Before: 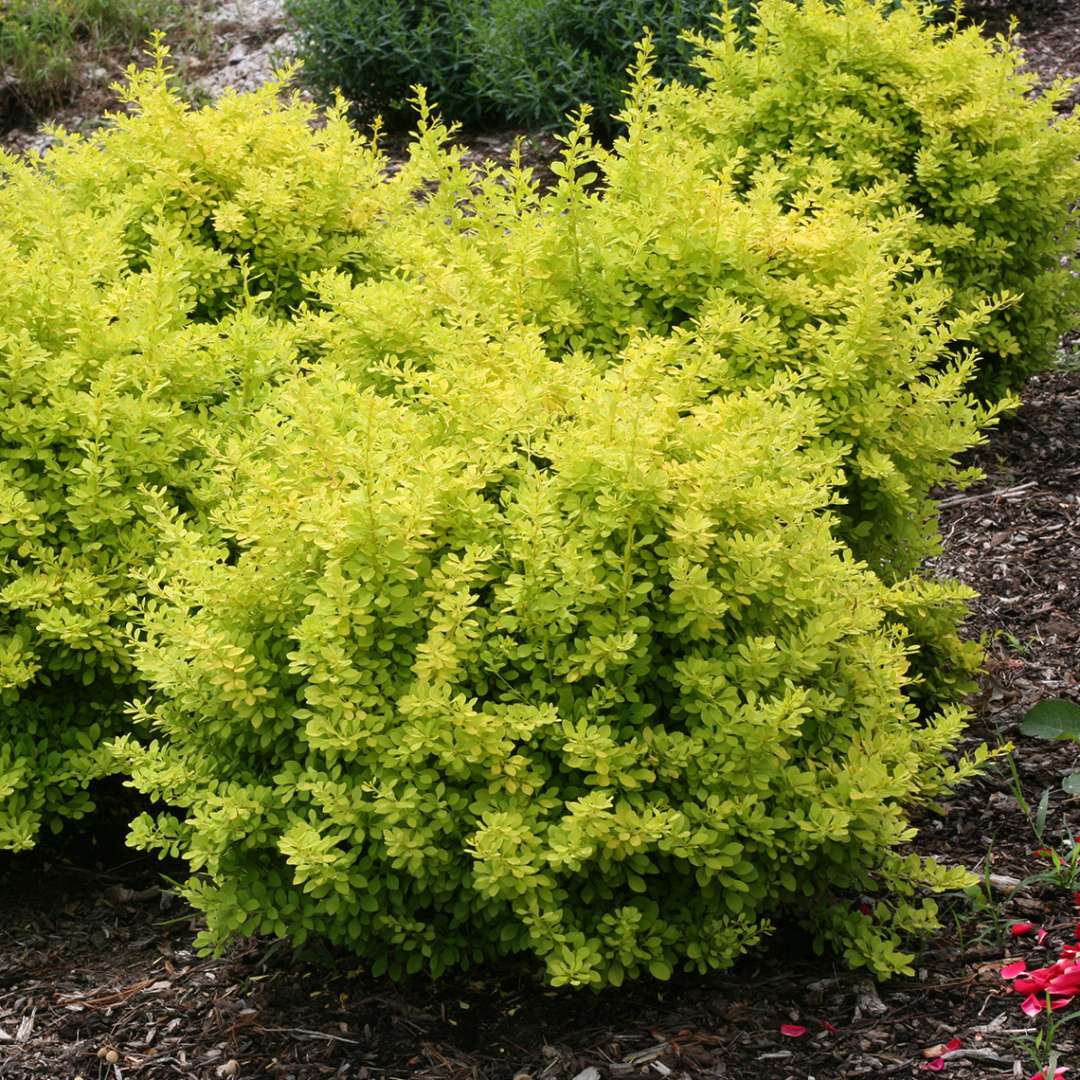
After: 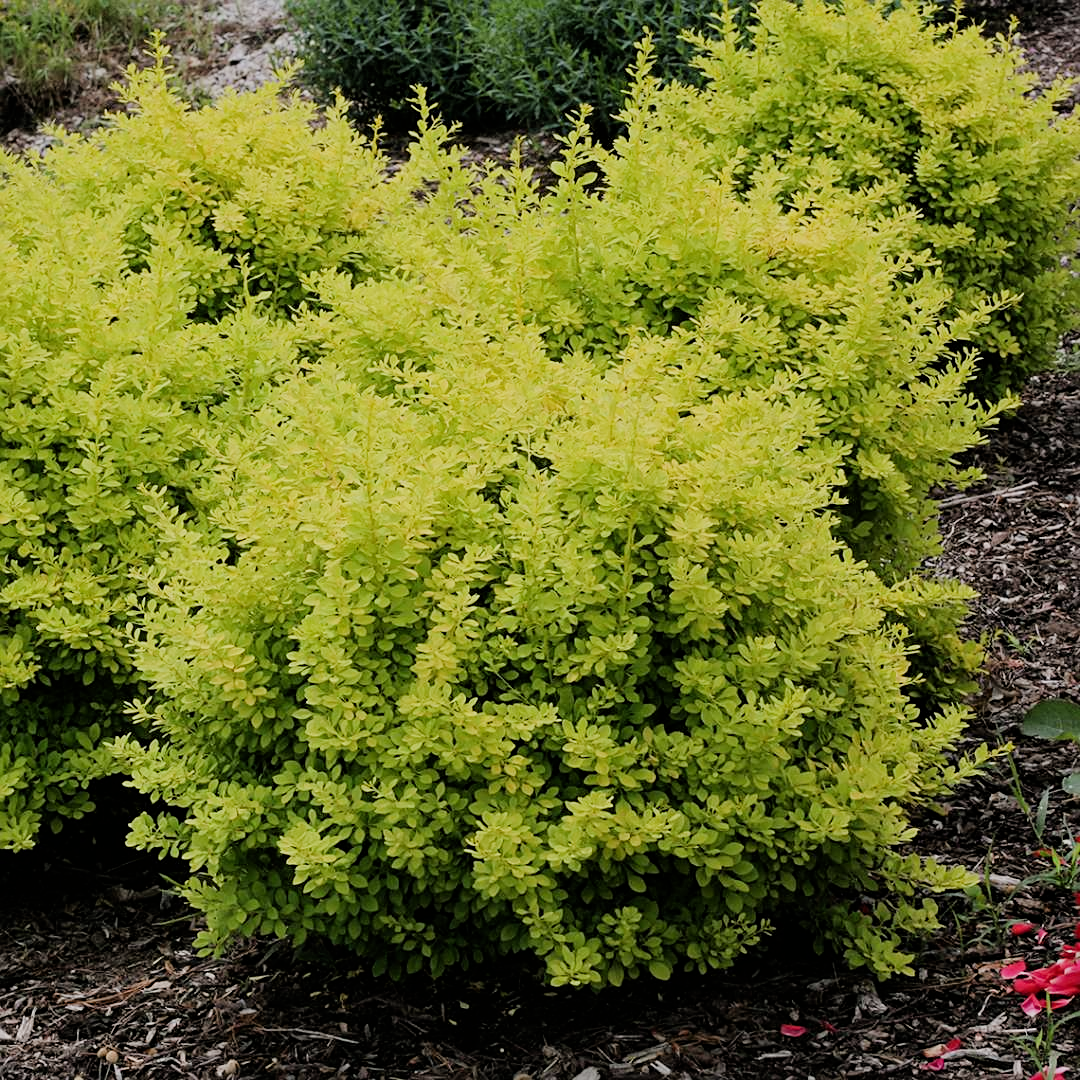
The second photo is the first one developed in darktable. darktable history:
filmic rgb: black relative exposure -7.15 EV, white relative exposure 5.36 EV, hardness 3.02
sharpen: on, module defaults
